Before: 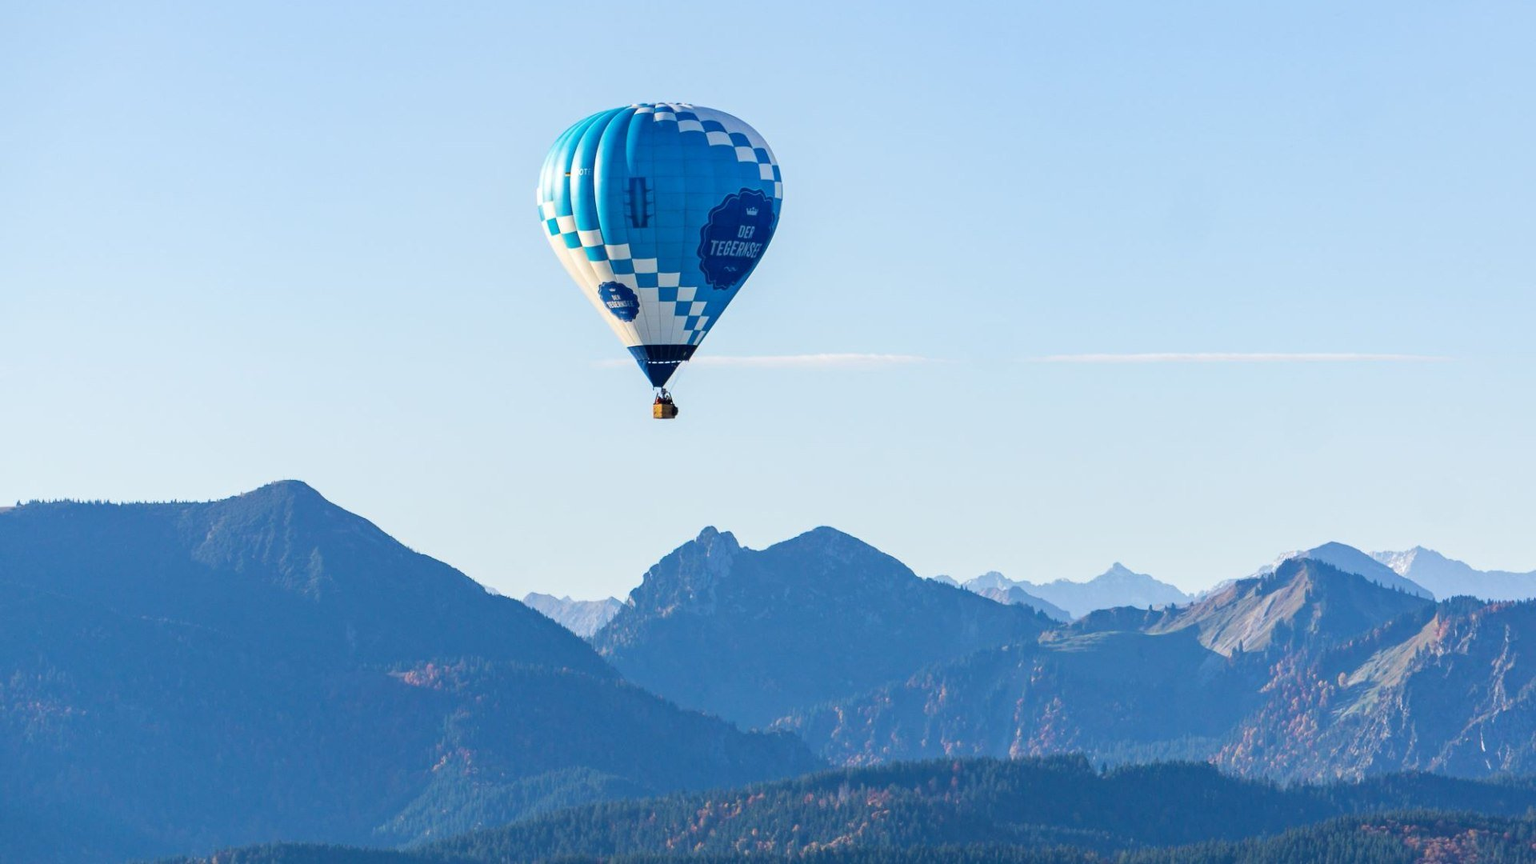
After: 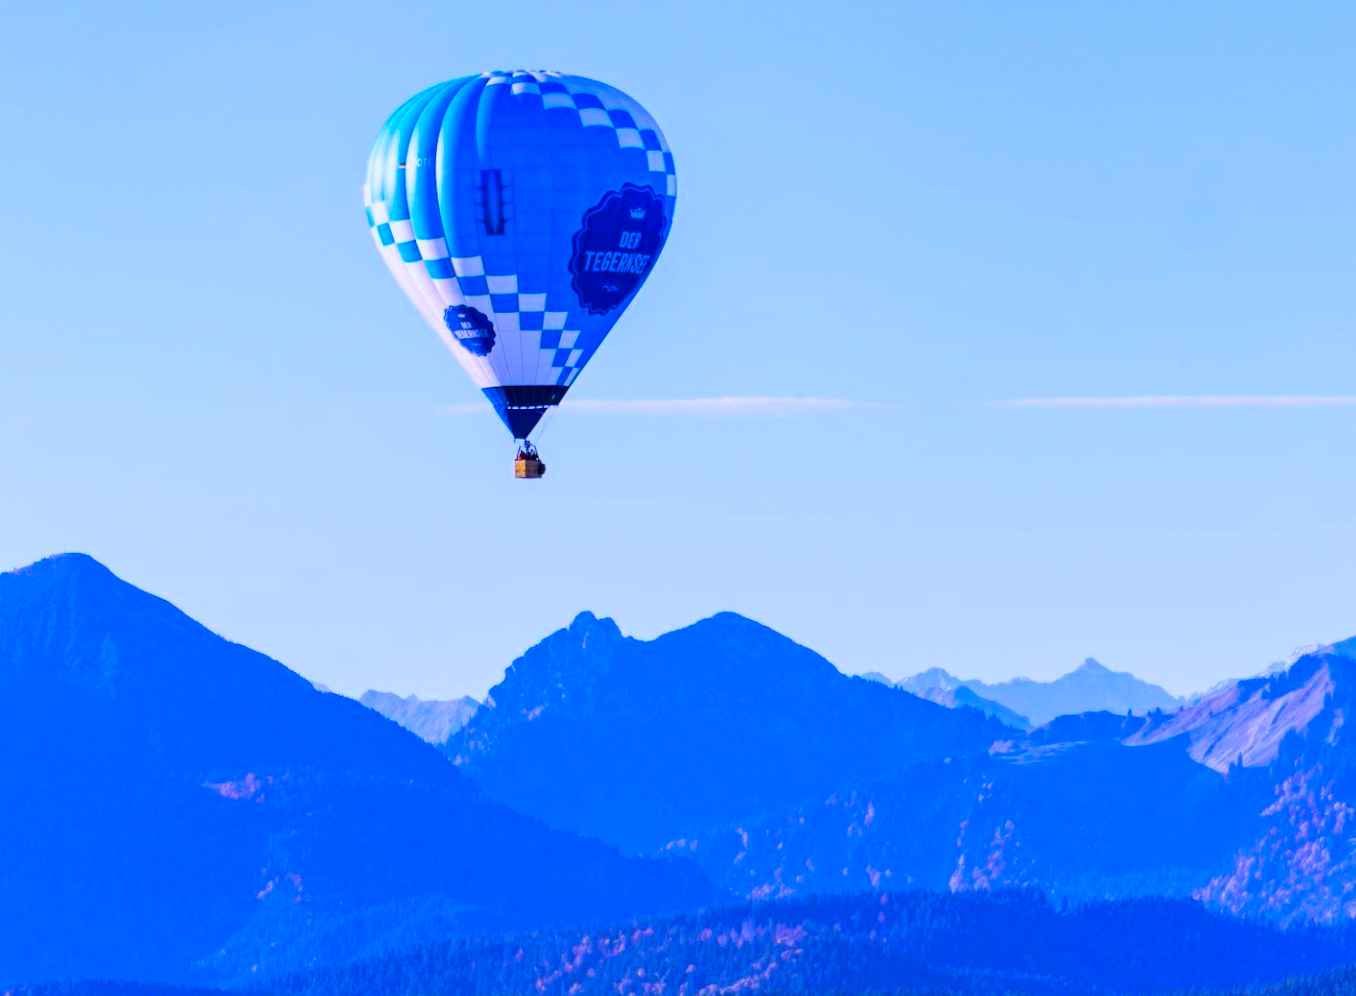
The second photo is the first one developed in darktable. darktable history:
color balance rgb: perceptual saturation grading › global saturation 25%, global vibrance 20%
crop and rotate: left 13.15%, top 5.251%, right 12.609%
rotate and perspective: rotation 0.074°, lens shift (vertical) 0.096, lens shift (horizontal) -0.041, crop left 0.043, crop right 0.952, crop top 0.024, crop bottom 0.979
white balance: red 0.98, blue 1.61
